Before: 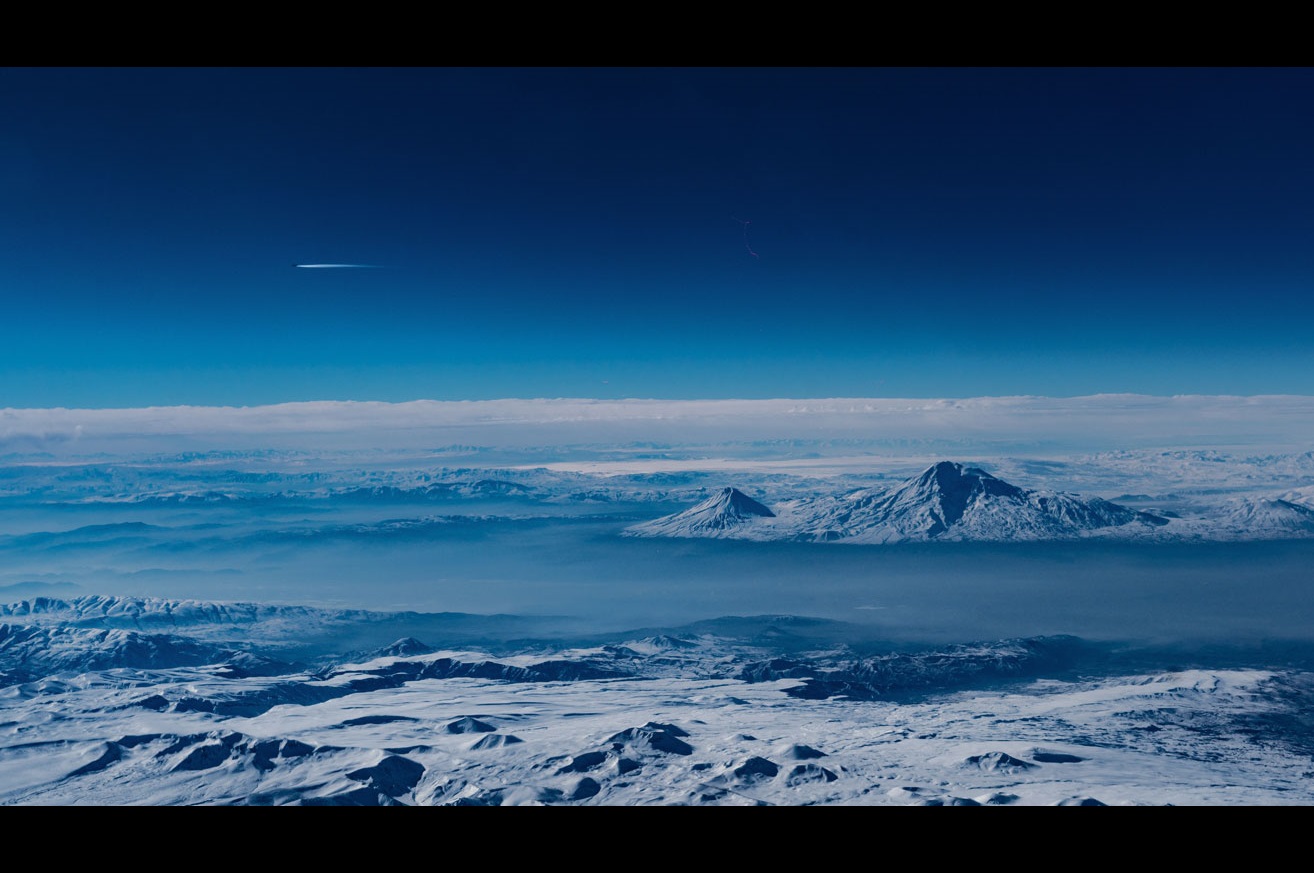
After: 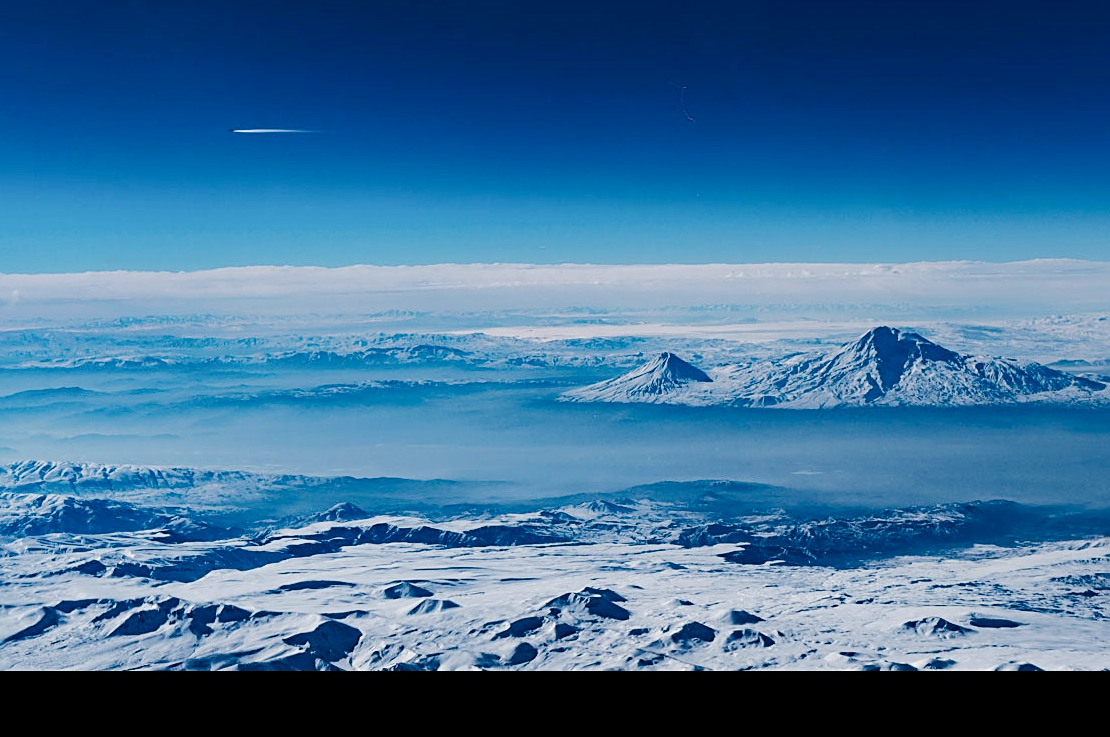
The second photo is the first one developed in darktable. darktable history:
sharpen: on, module defaults
crop and rotate: left 4.842%, top 15.51%, right 10.668%
tone curve: curves: ch0 [(0, 0) (0.003, 0.003) (0.011, 0.014) (0.025, 0.031) (0.044, 0.055) (0.069, 0.086) (0.1, 0.124) (0.136, 0.168) (0.177, 0.22) (0.224, 0.278) (0.277, 0.344) (0.335, 0.426) (0.399, 0.515) (0.468, 0.597) (0.543, 0.672) (0.623, 0.746) (0.709, 0.815) (0.801, 0.881) (0.898, 0.939) (1, 1)], preserve colors none
